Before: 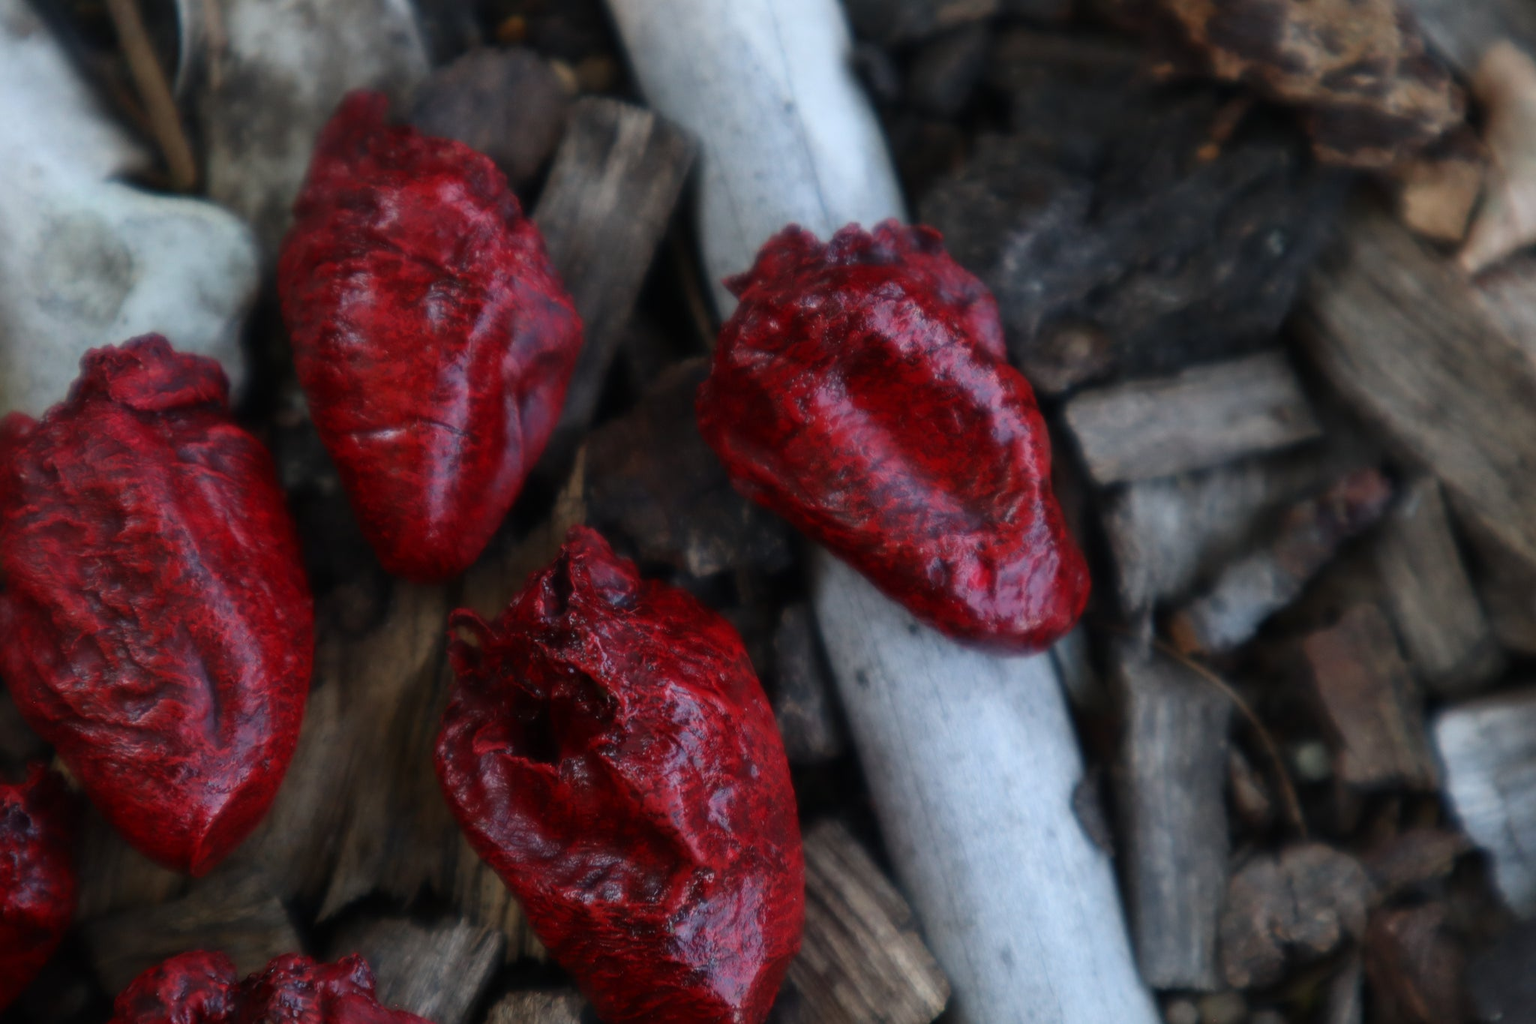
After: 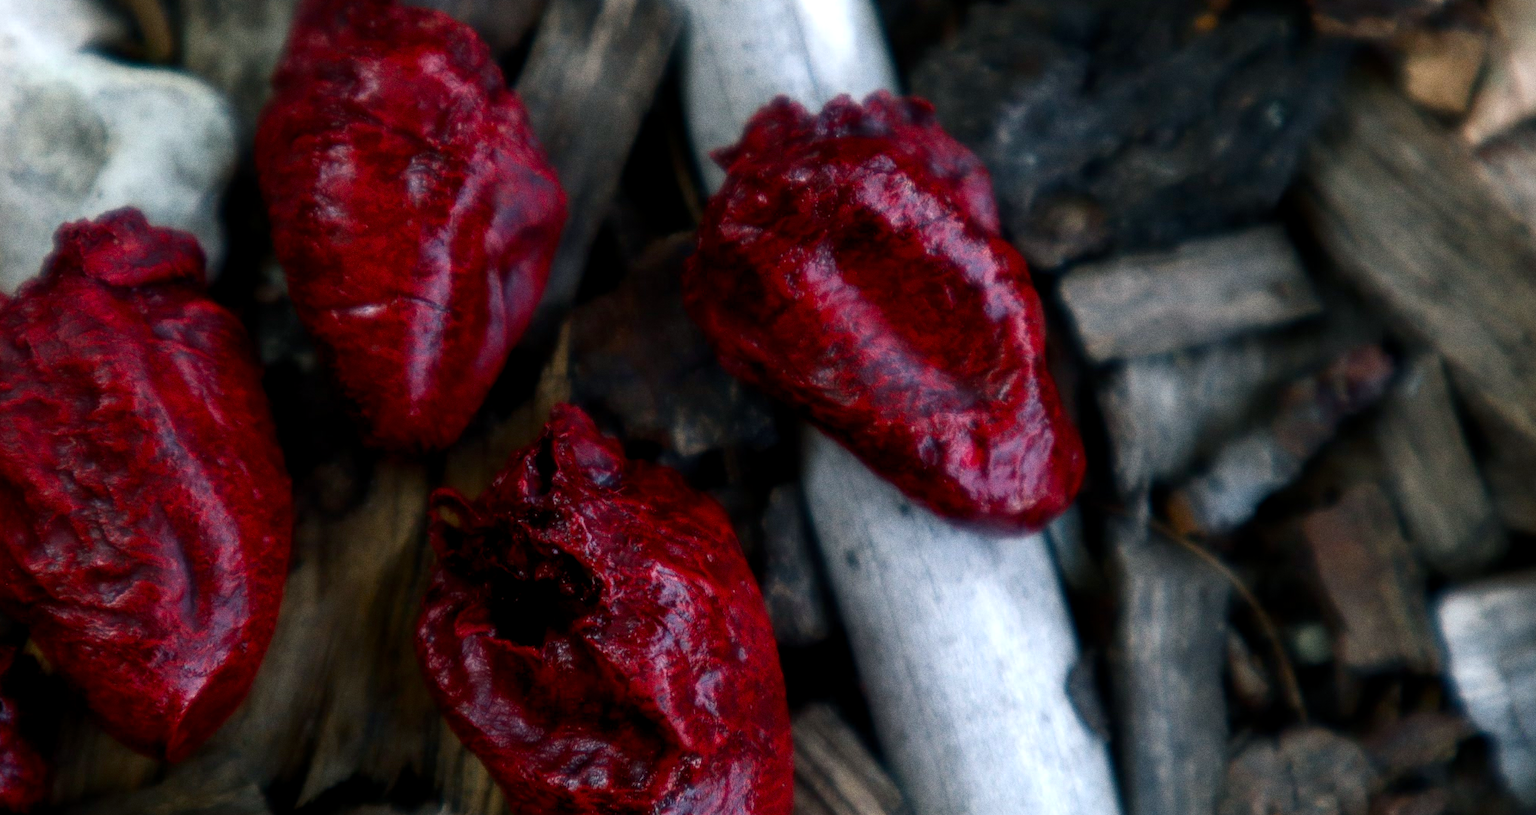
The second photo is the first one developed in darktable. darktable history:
color balance rgb: shadows lift › chroma 2%, shadows lift › hue 185.64°, power › luminance 1.48%, highlights gain › chroma 3%, highlights gain › hue 54.51°, global offset › luminance -0.4%, perceptual saturation grading › highlights -18.47%, perceptual saturation grading › mid-tones 6.62%, perceptual saturation grading › shadows 28.22%, perceptual brilliance grading › highlights 15.68%, perceptual brilliance grading › shadows -14.29%, global vibrance 25.96%, contrast 6.45%
crop and rotate: left 1.814%, top 12.818%, right 0.25%, bottom 9.225%
grain: coarseness 0.09 ISO
white balance: red 0.978, blue 0.999
